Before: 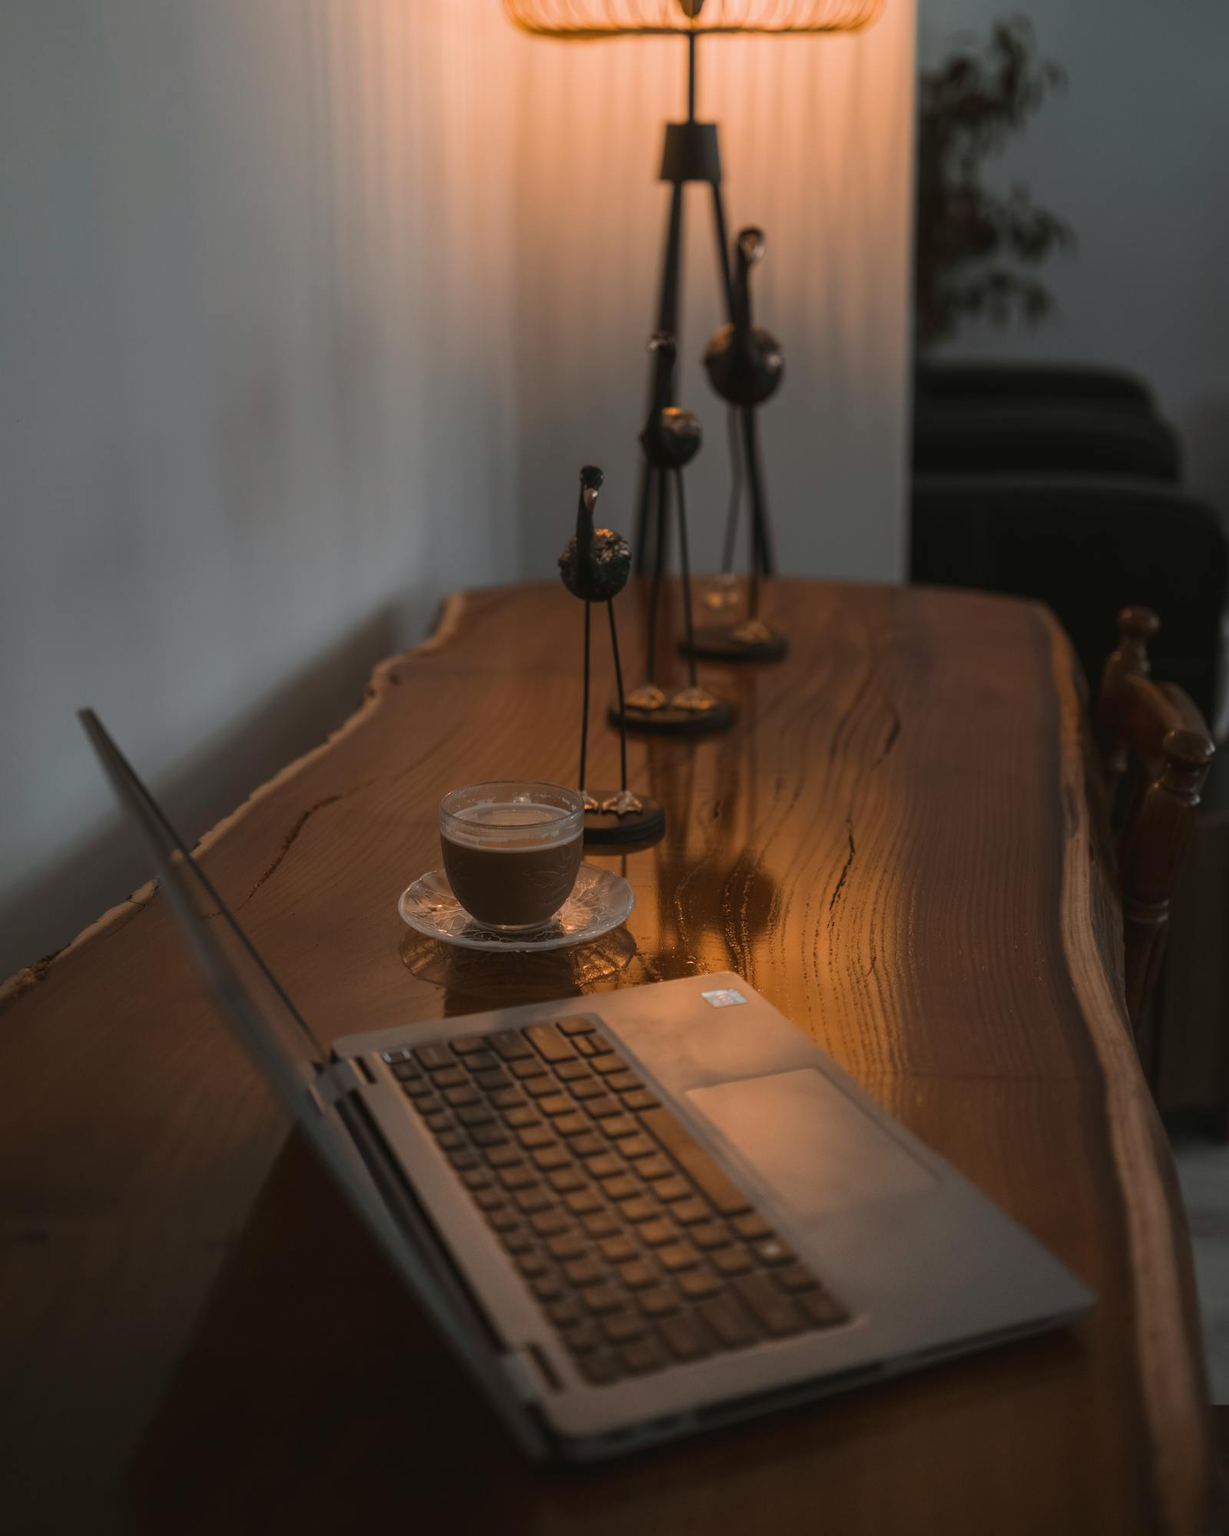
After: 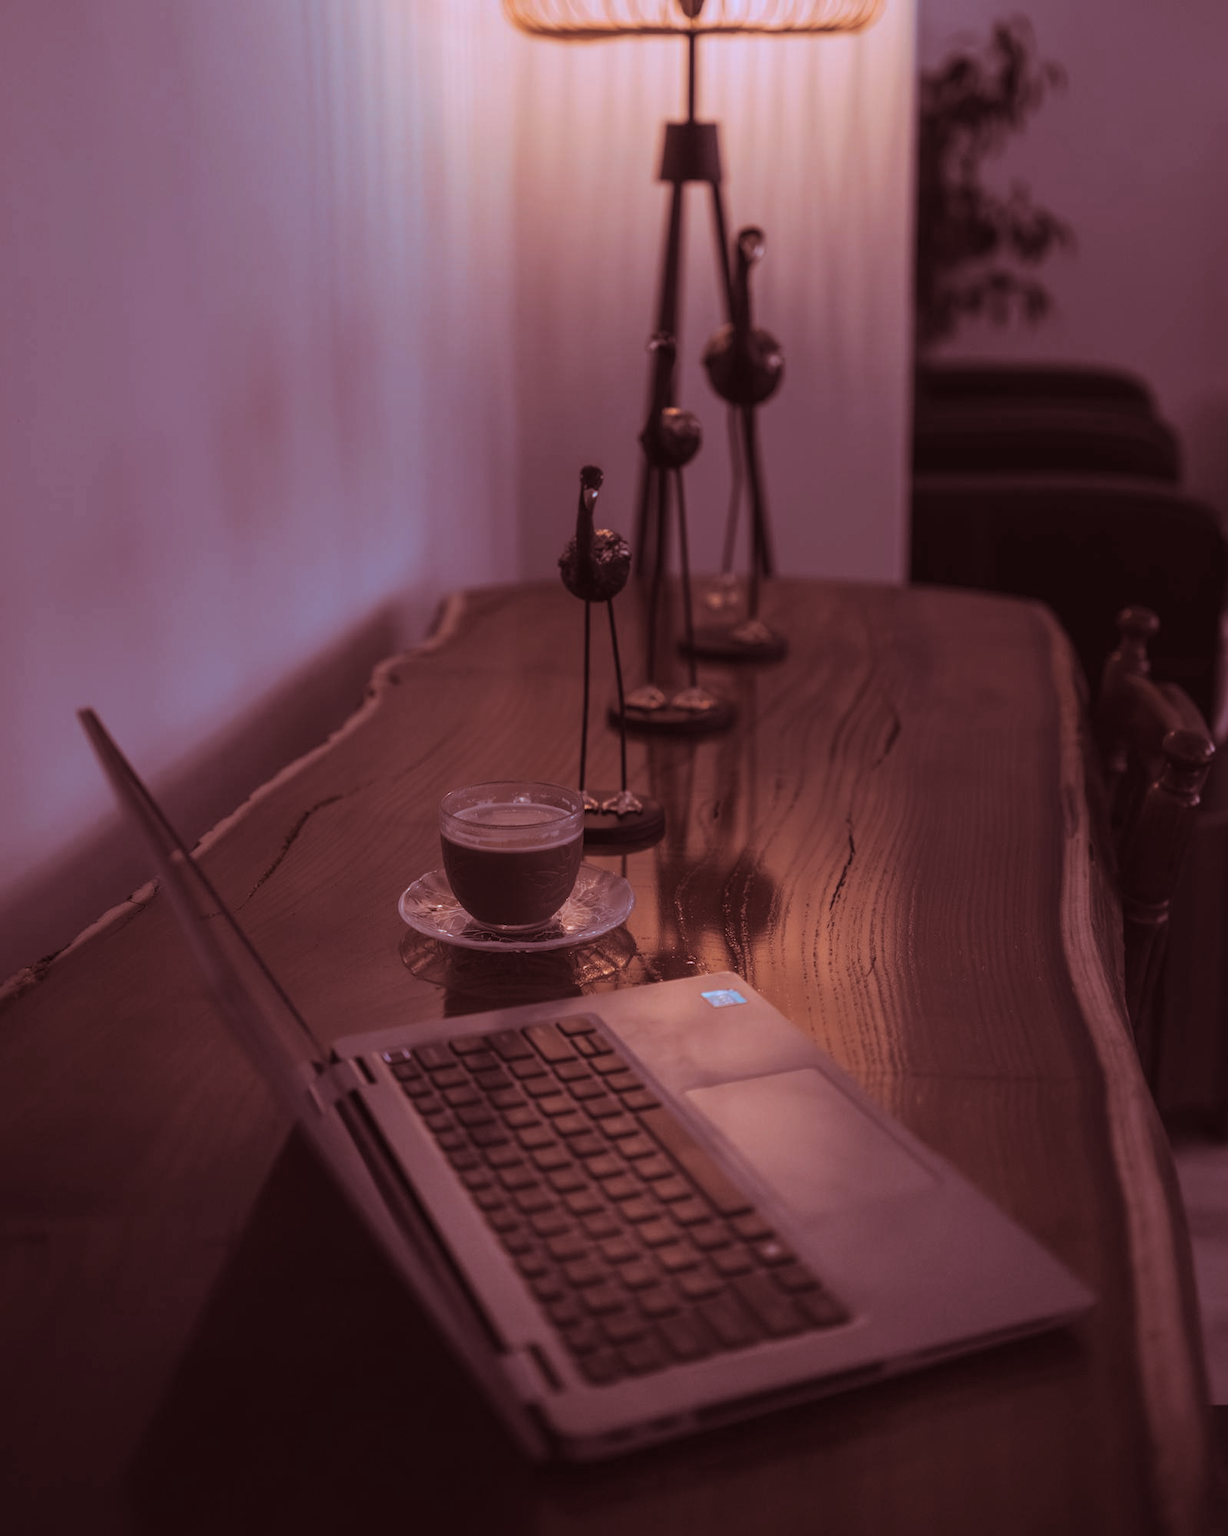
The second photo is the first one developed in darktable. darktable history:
split-toning: highlights › hue 187.2°, highlights › saturation 0.83, balance -68.05, compress 56.43%
color calibration: illuminant as shot in camera, adaptation linear Bradford (ICC v4), x 0.406, y 0.405, temperature 3570.35 K, saturation algorithm version 1 (2020)
